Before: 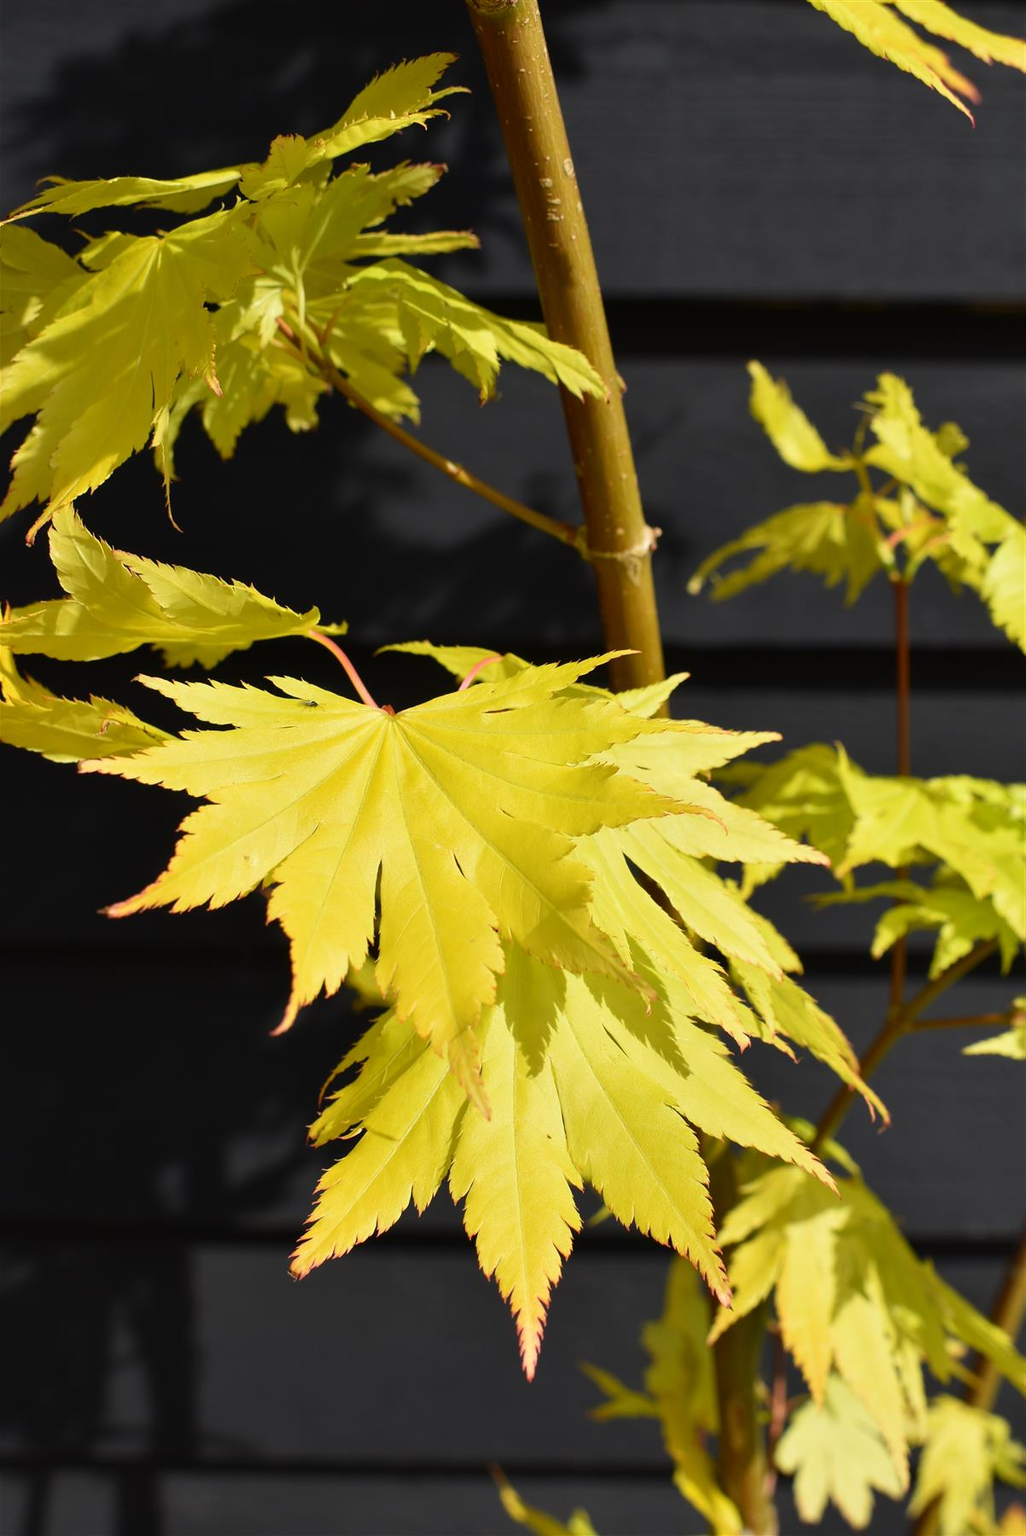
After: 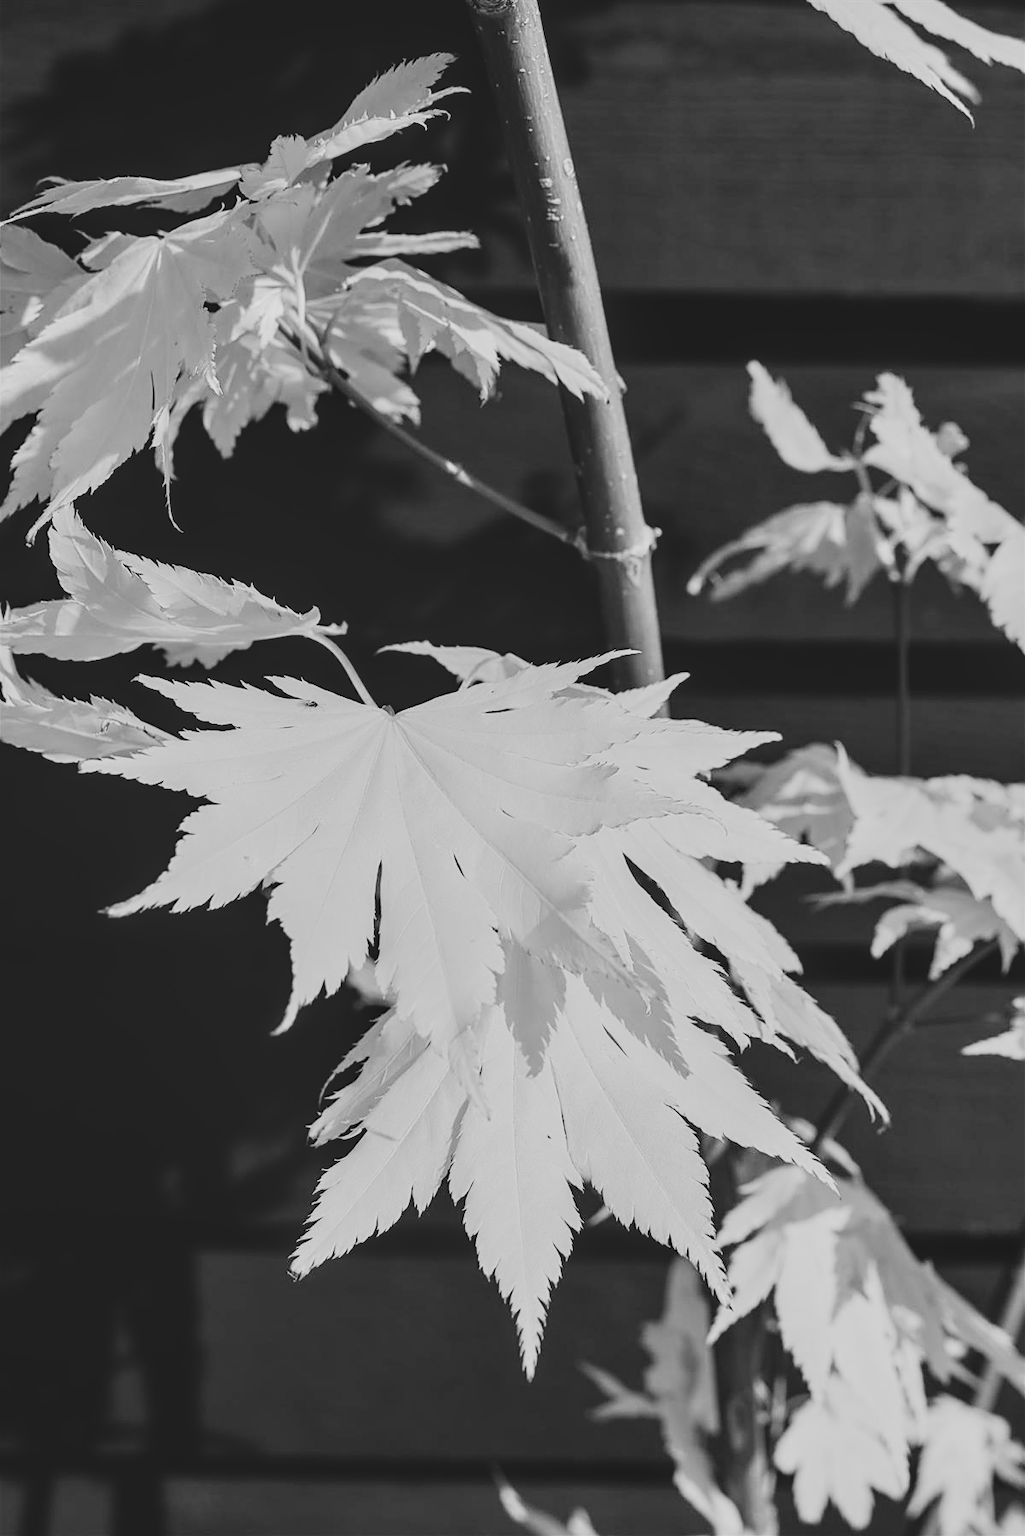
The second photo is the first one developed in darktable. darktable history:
monochrome: a -6.99, b 35.61, size 1.4
sigmoid: skew -0.2, preserve hue 0%, red attenuation 0.1, red rotation 0.035, green attenuation 0.1, green rotation -0.017, blue attenuation 0.15, blue rotation -0.052, base primaries Rec2020
local contrast: detail 130%
contrast brightness saturation: contrast -0.28
color zones: curves: ch0 [(0, 0.5) (0.125, 0.4) (0.25, 0.5) (0.375, 0.4) (0.5, 0.4) (0.625, 0.35) (0.75, 0.35) (0.875, 0.5)]; ch1 [(0, 0.35) (0.125, 0.45) (0.25, 0.35) (0.375, 0.35) (0.5, 0.35) (0.625, 0.35) (0.75, 0.45) (0.875, 0.35)]; ch2 [(0, 0.6) (0.125, 0.5) (0.25, 0.5) (0.375, 0.6) (0.5, 0.6) (0.625, 0.5) (0.75, 0.5) (0.875, 0.5)]
sharpen: on, module defaults
tone equalizer: on, module defaults
tone curve: curves: ch0 [(0, 0.023) (0.087, 0.065) (0.184, 0.168) (0.45, 0.54) (0.57, 0.683) (0.722, 0.825) (0.877, 0.948) (1, 1)]; ch1 [(0, 0) (0.388, 0.369) (0.44, 0.44) (0.489, 0.481) (0.534, 0.528) (0.657, 0.655) (1, 1)]; ch2 [(0, 0) (0.353, 0.317) (0.408, 0.427) (0.472, 0.46) (0.5, 0.488) (0.537, 0.518) (0.576, 0.592) (0.625, 0.631) (1, 1)], color space Lab, independent channels, preserve colors none
